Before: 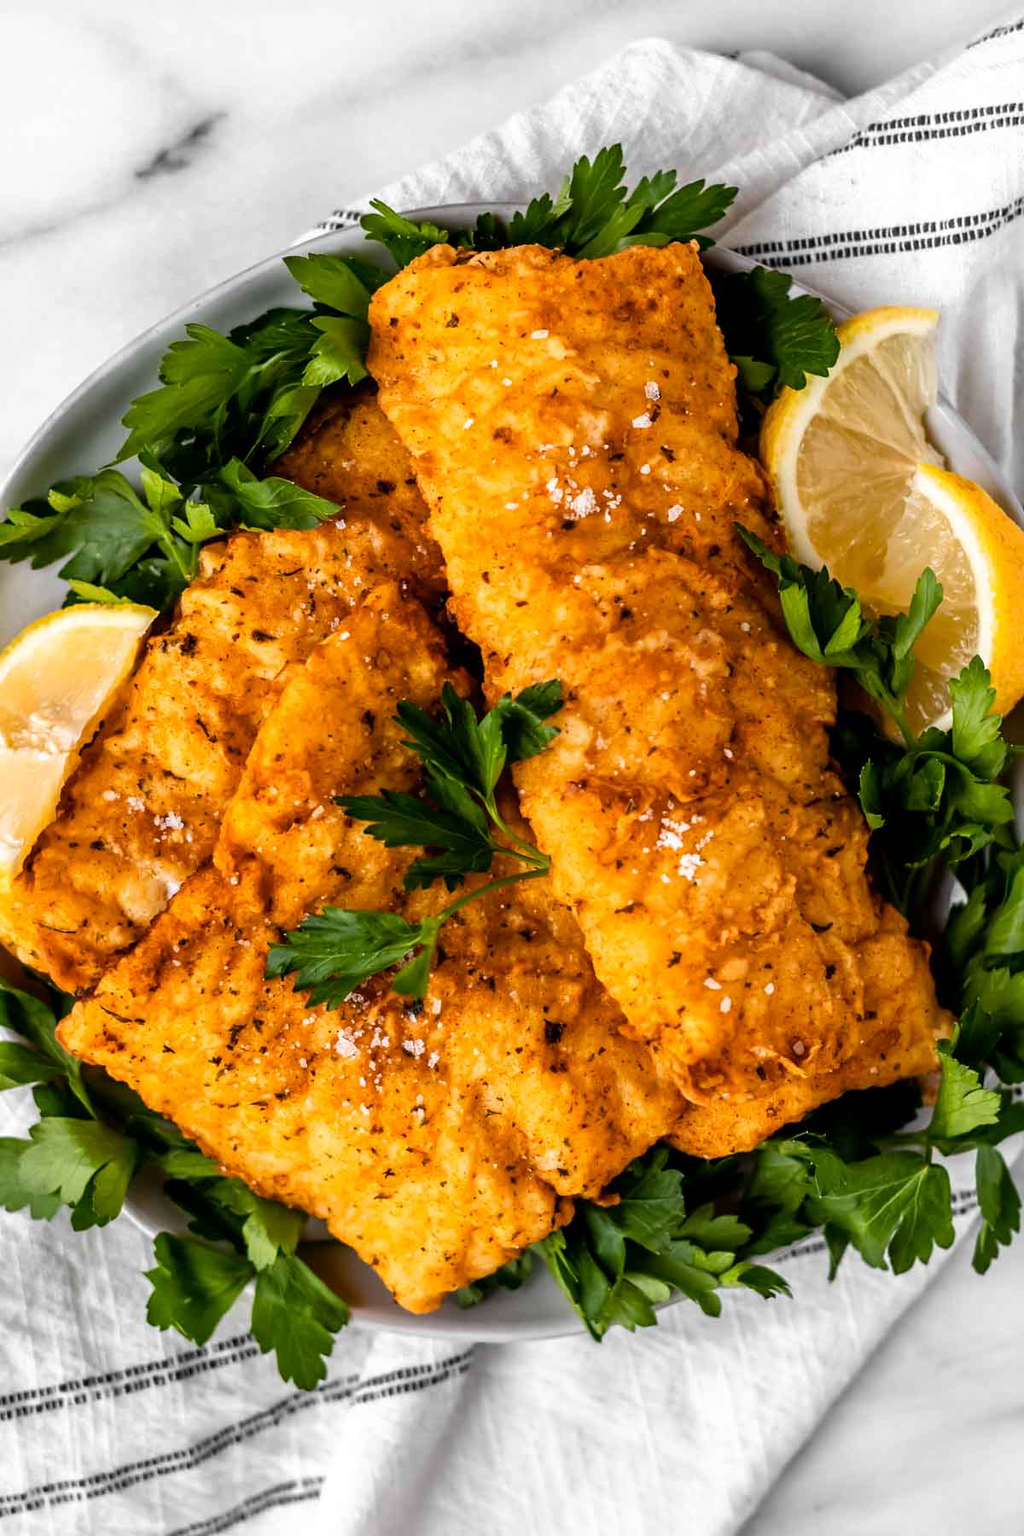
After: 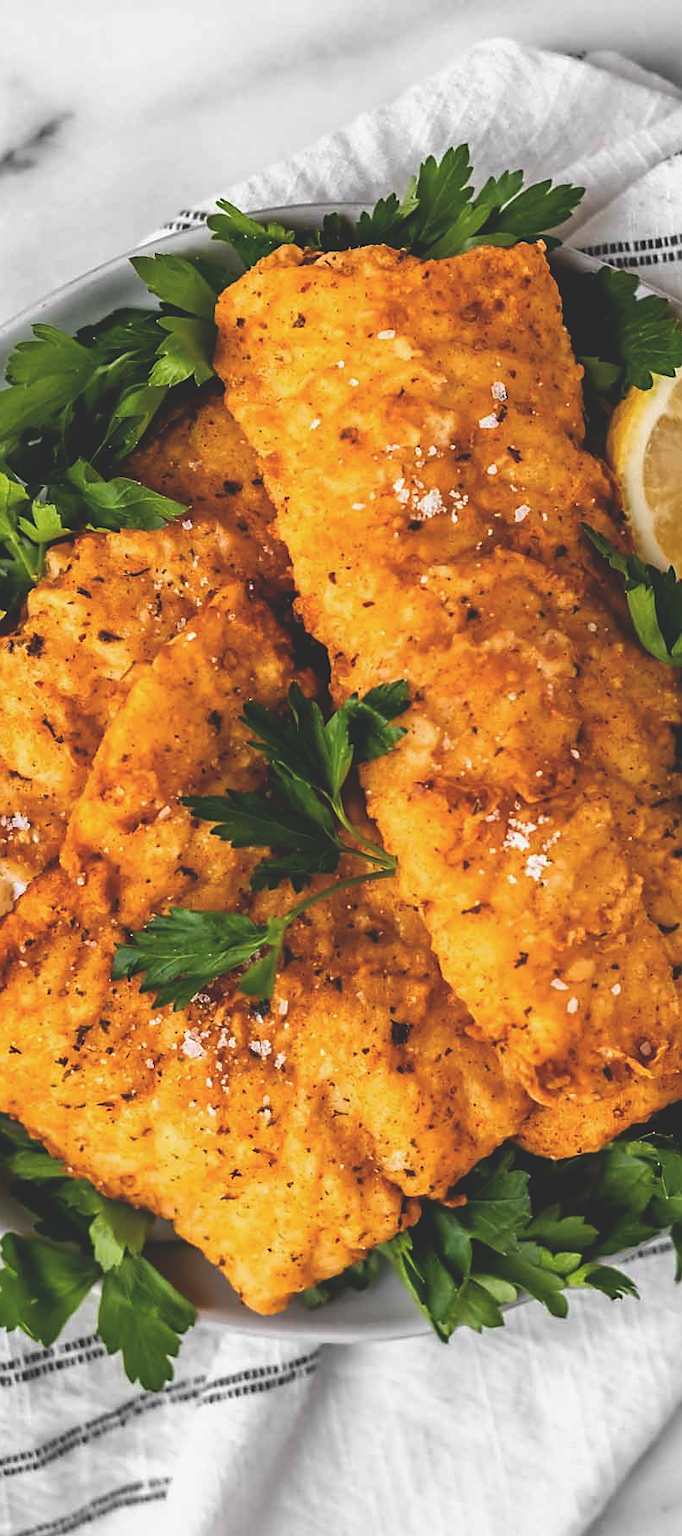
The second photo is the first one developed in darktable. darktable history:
crop and rotate: left 15.055%, right 18.278%
exposure: black level correction -0.025, exposure -0.117 EV, compensate highlight preservation false
sharpen: radius 1.864, amount 0.398, threshold 1.271
